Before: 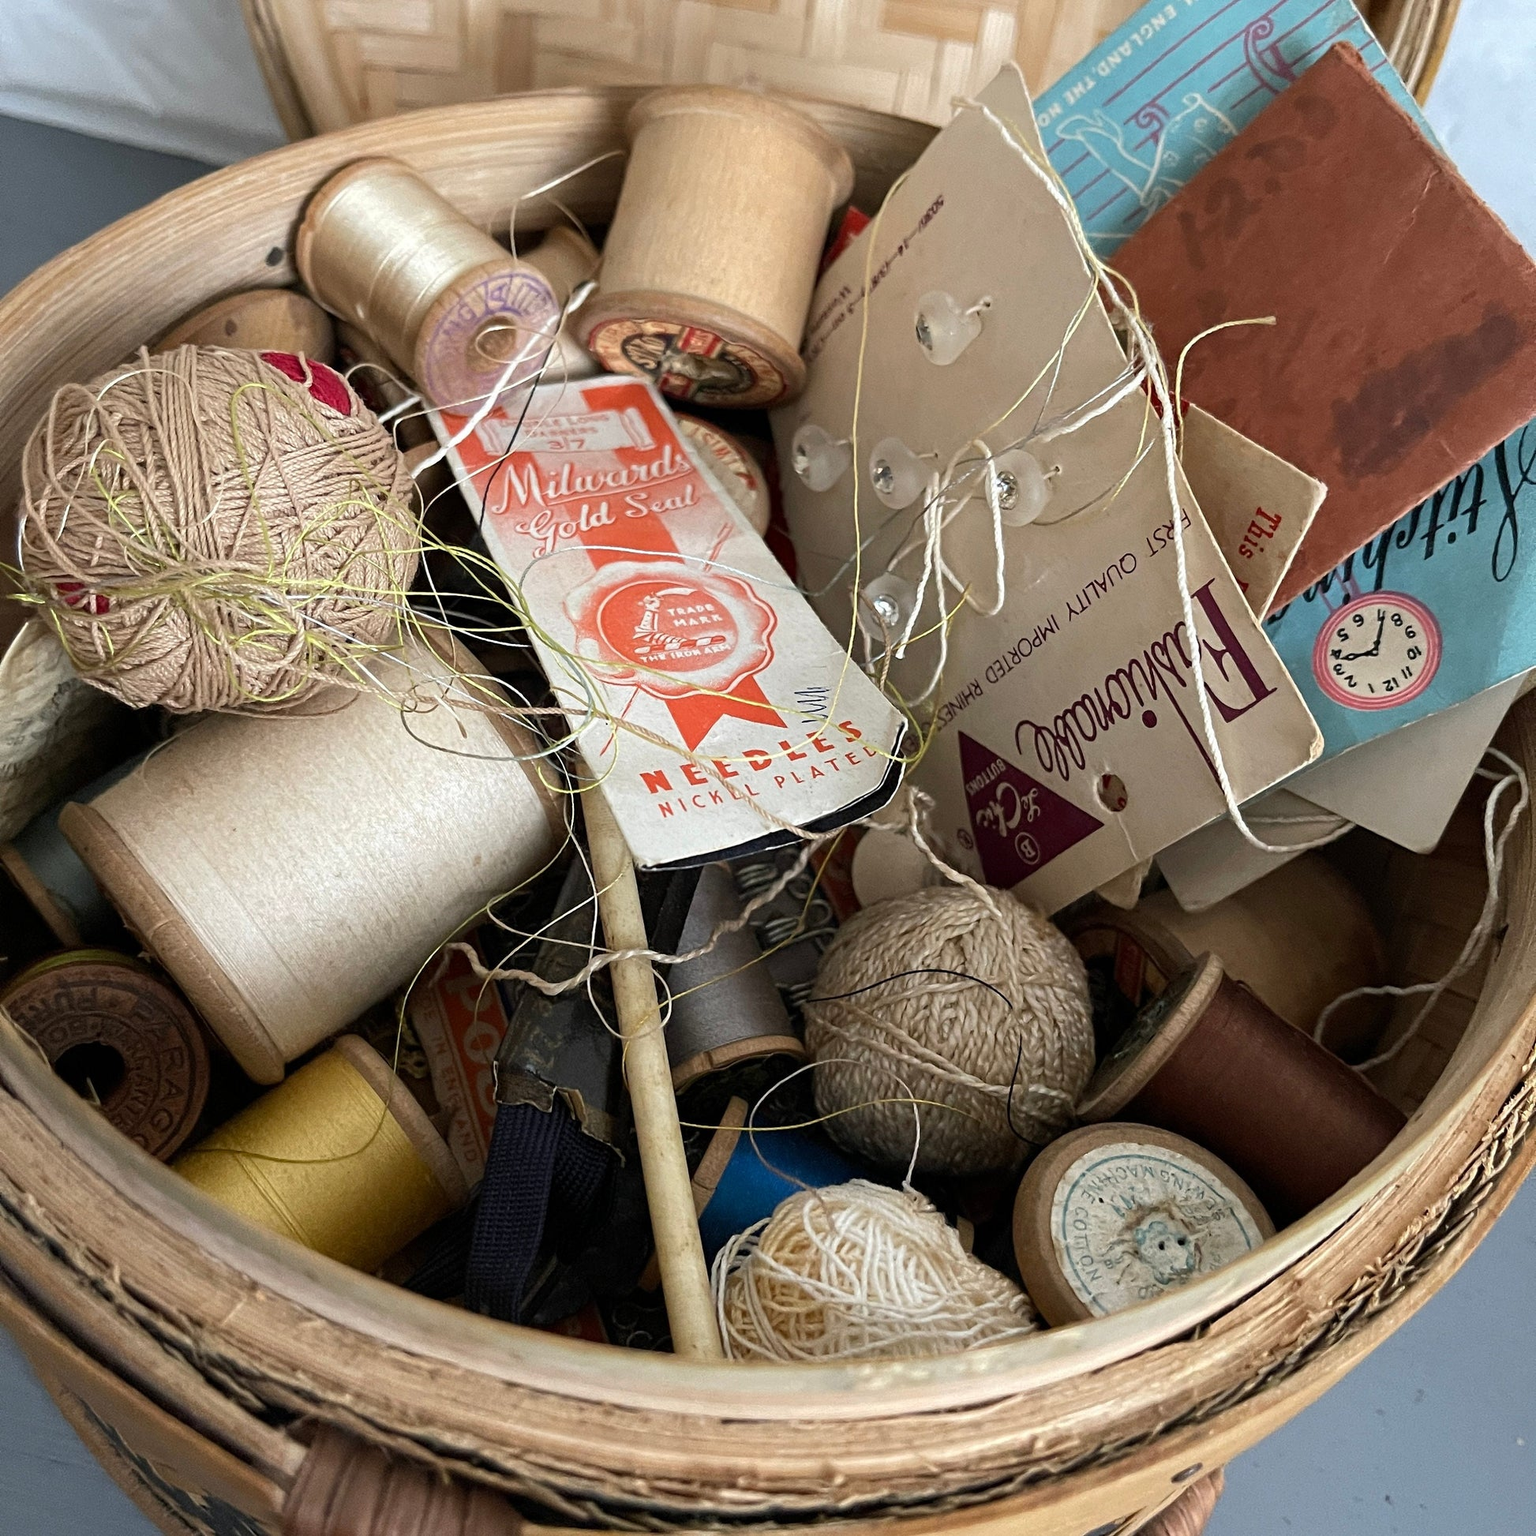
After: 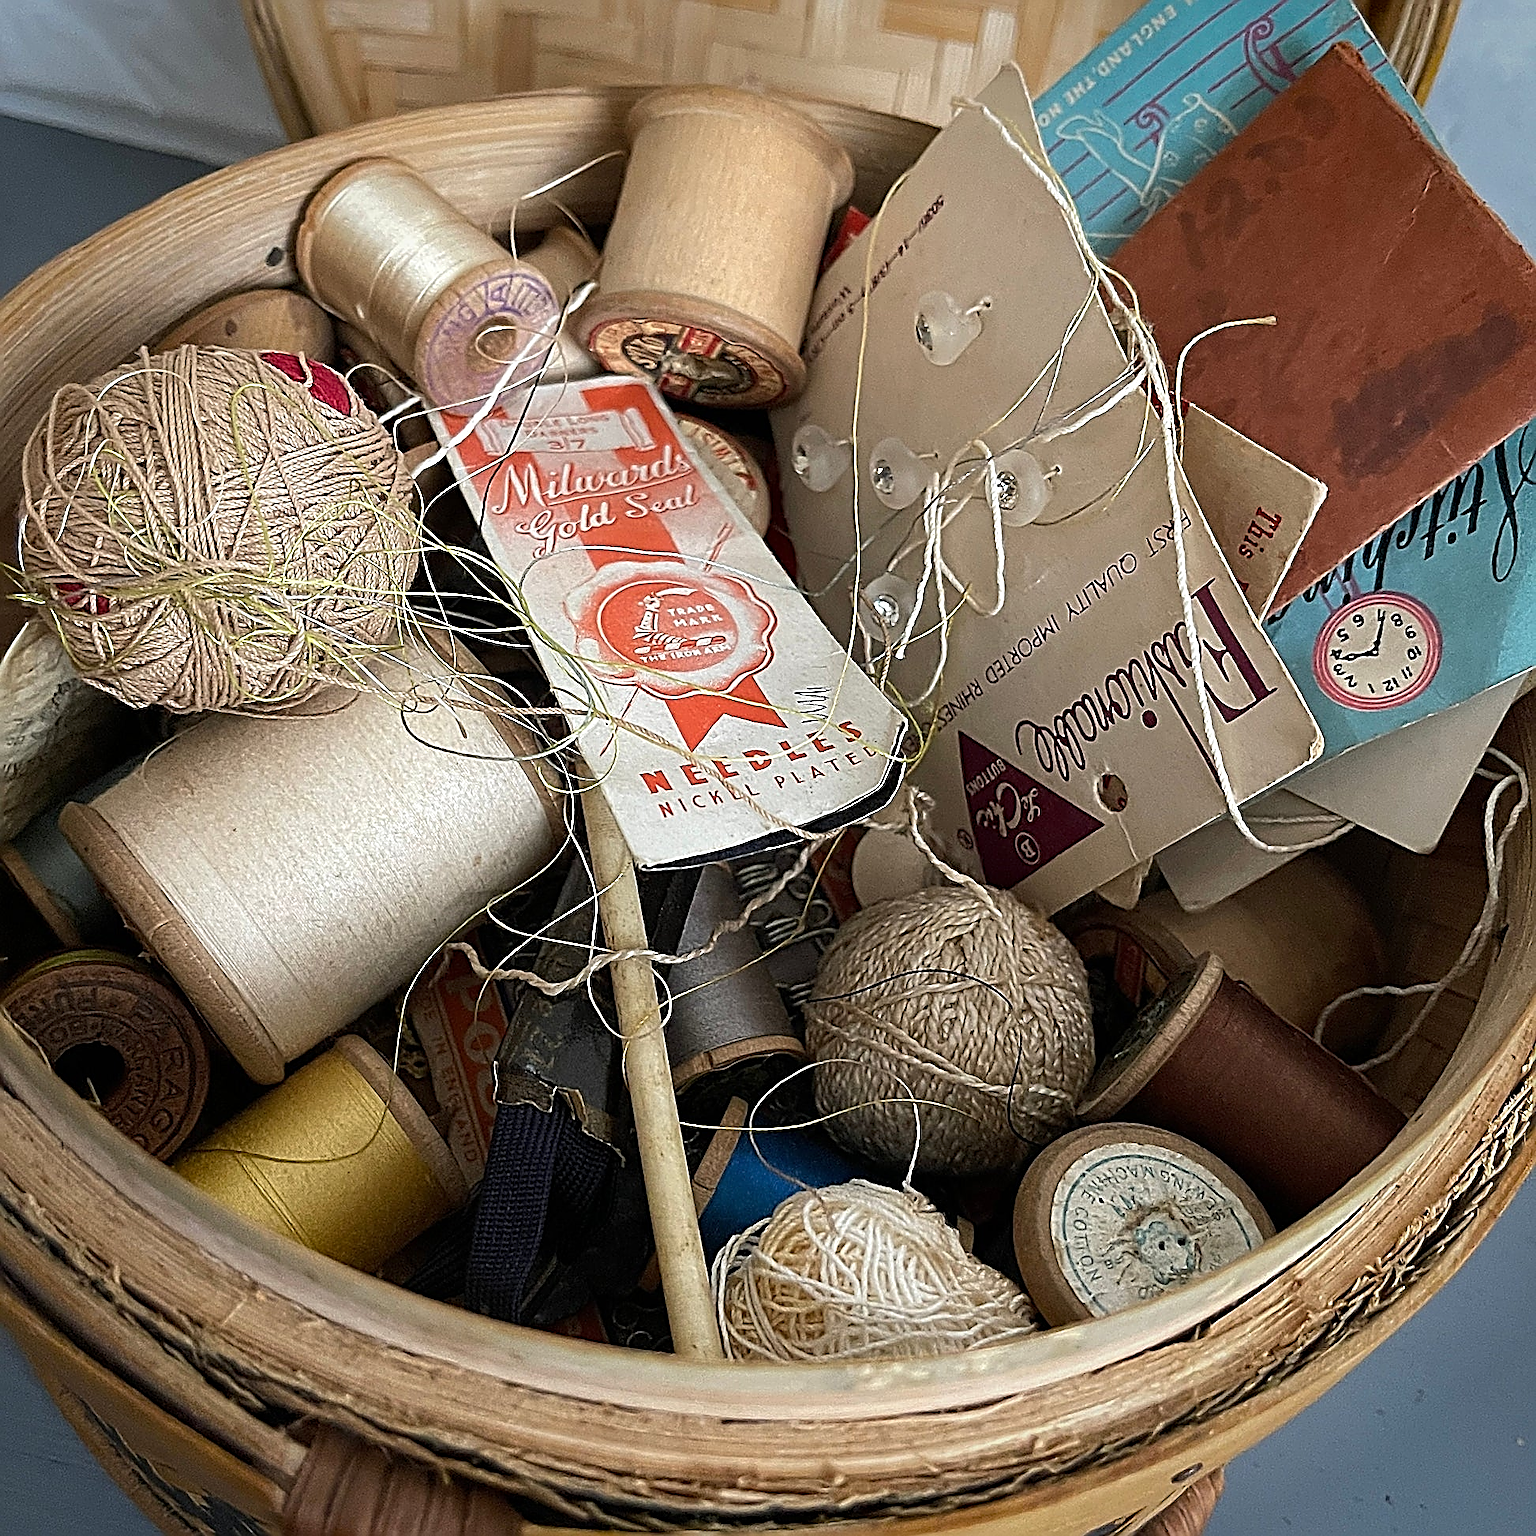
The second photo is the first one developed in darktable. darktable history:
vignetting: fall-off start 88.53%, fall-off radius 44.2%, saturation 0.376, width/height ratio 1.161
sharpen: amount 2
